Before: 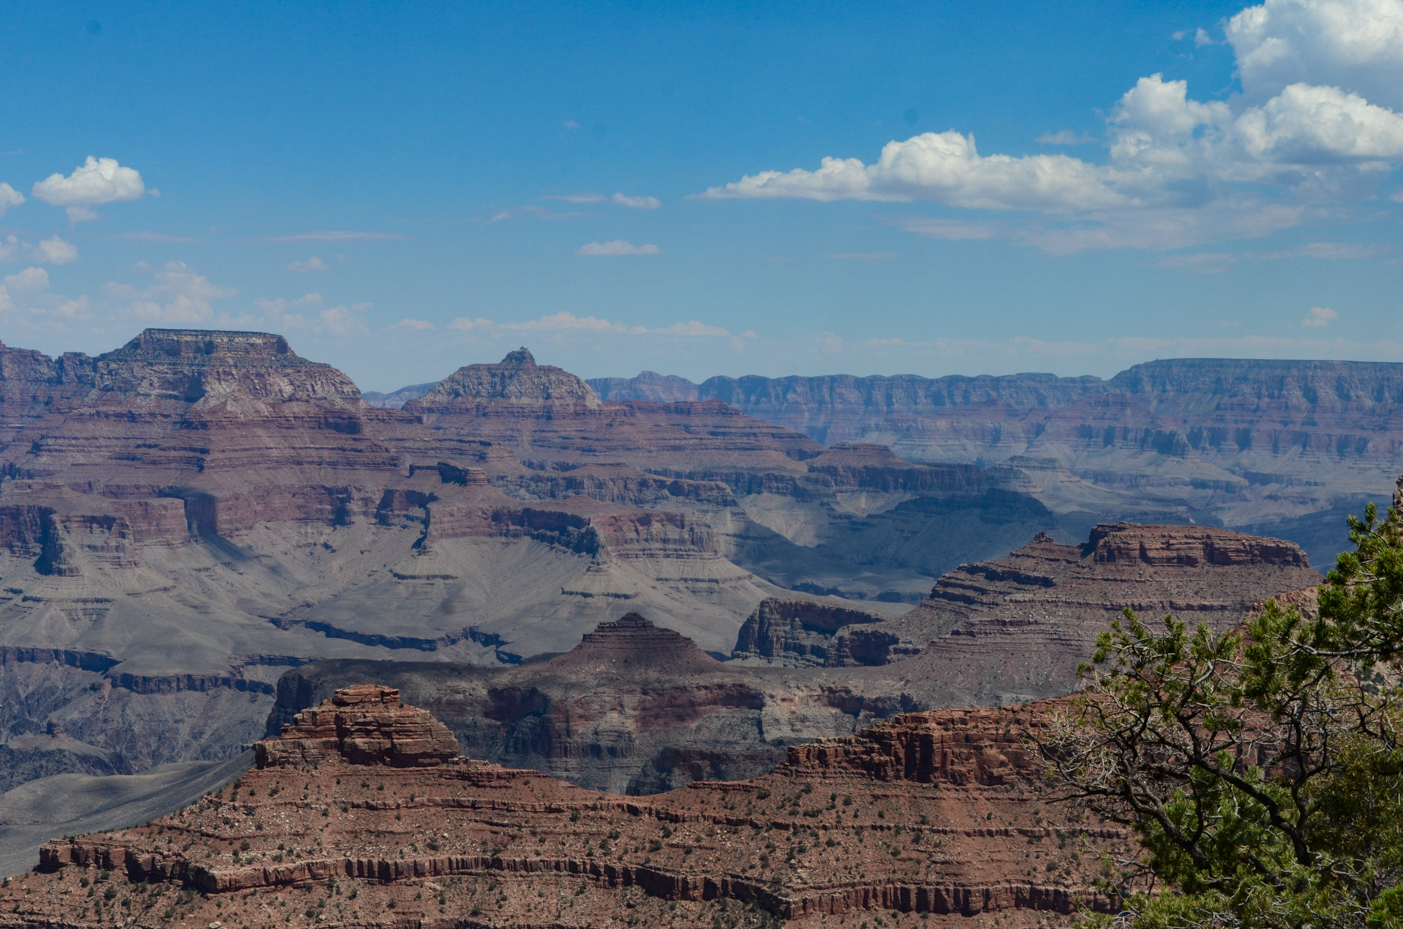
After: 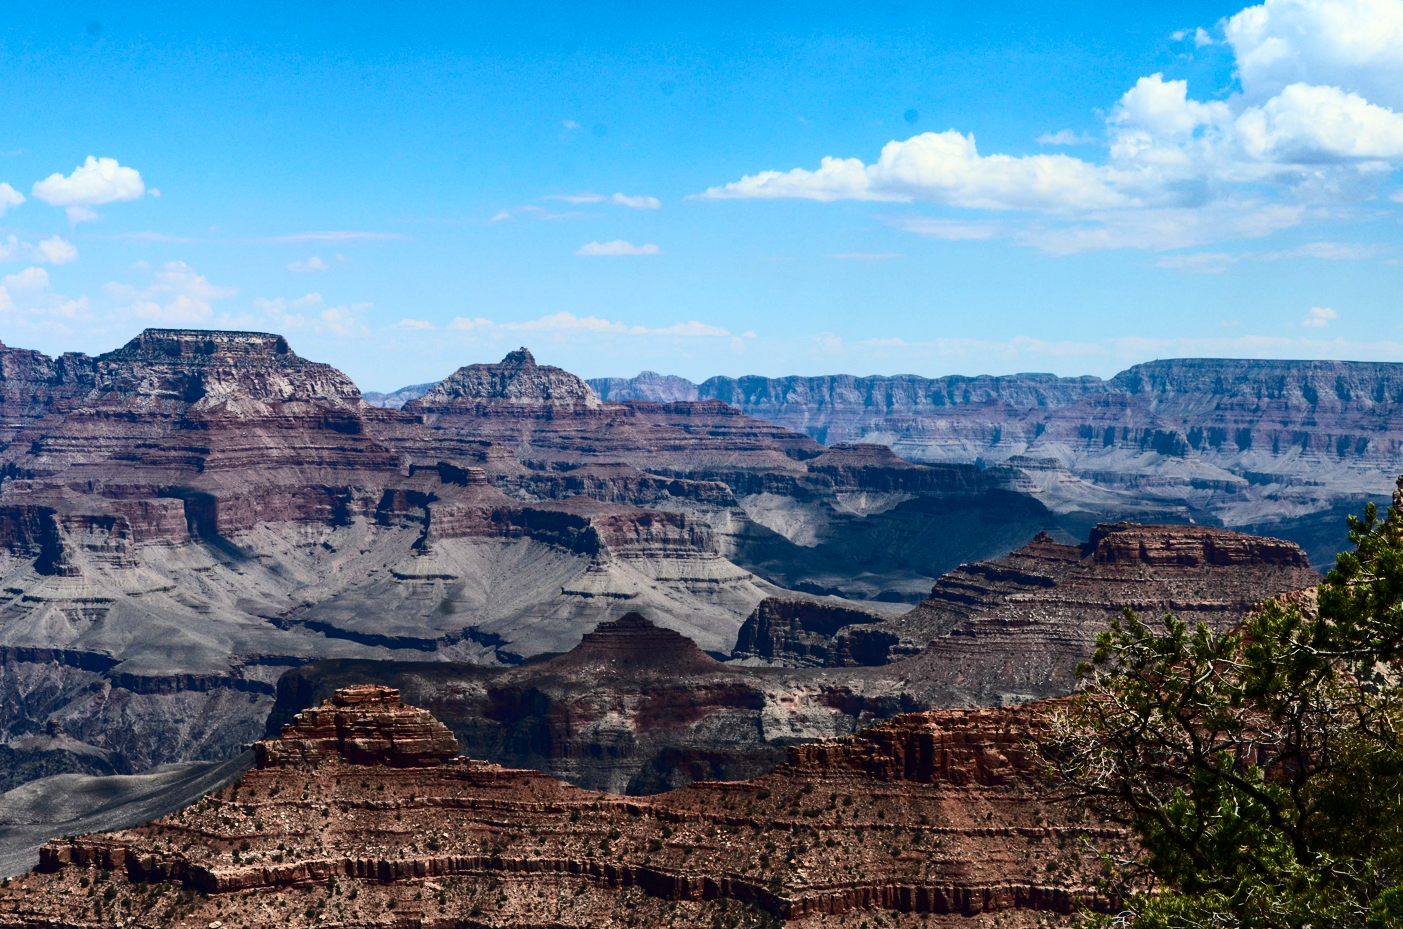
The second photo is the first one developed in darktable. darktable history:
contrast brightness saturation: contrast 0.398, brightness 0.041, saturation 0.255
levels: mode automatic
tone equalizer: -8 EV -0.379 EV, -7 EV -0.426 EV, -6 EV -0.294 EV, -5 EV -0.218 EV, -3 EV 0.256 EV, -2 EV 0.316 EV, -1 EV 0.384 EV, +0 EV 0.412 EV, edges refinement/feathering 500, mask exposure compensation -1.57 EV, preserve details no
